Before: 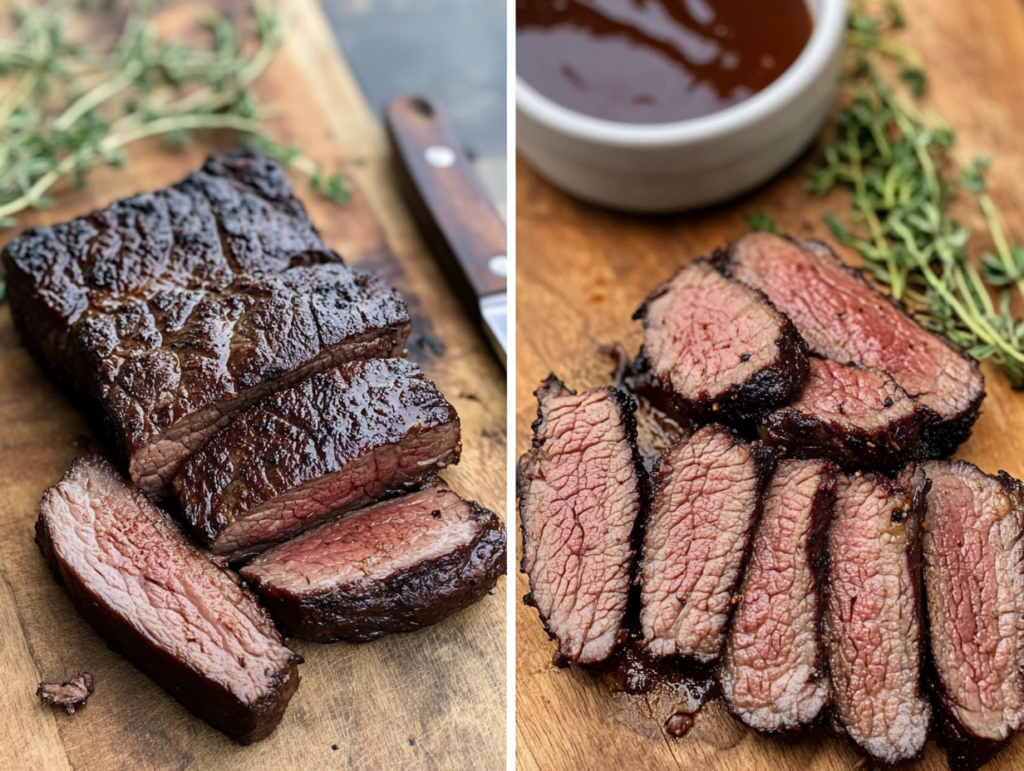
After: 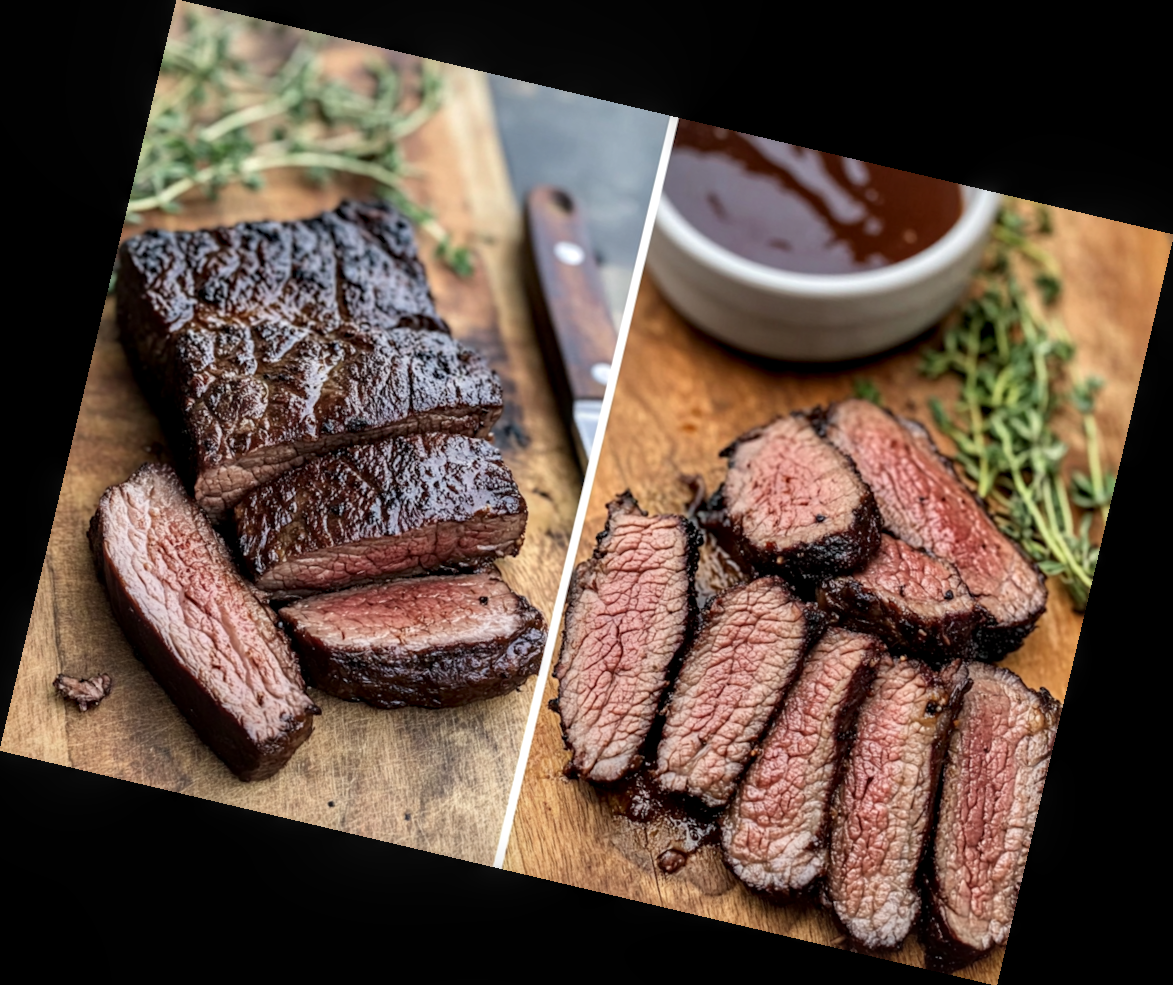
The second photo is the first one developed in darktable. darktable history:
rotate and perspective: rotation 13.27°, automatic cropping off
local contrast: detail 130%
